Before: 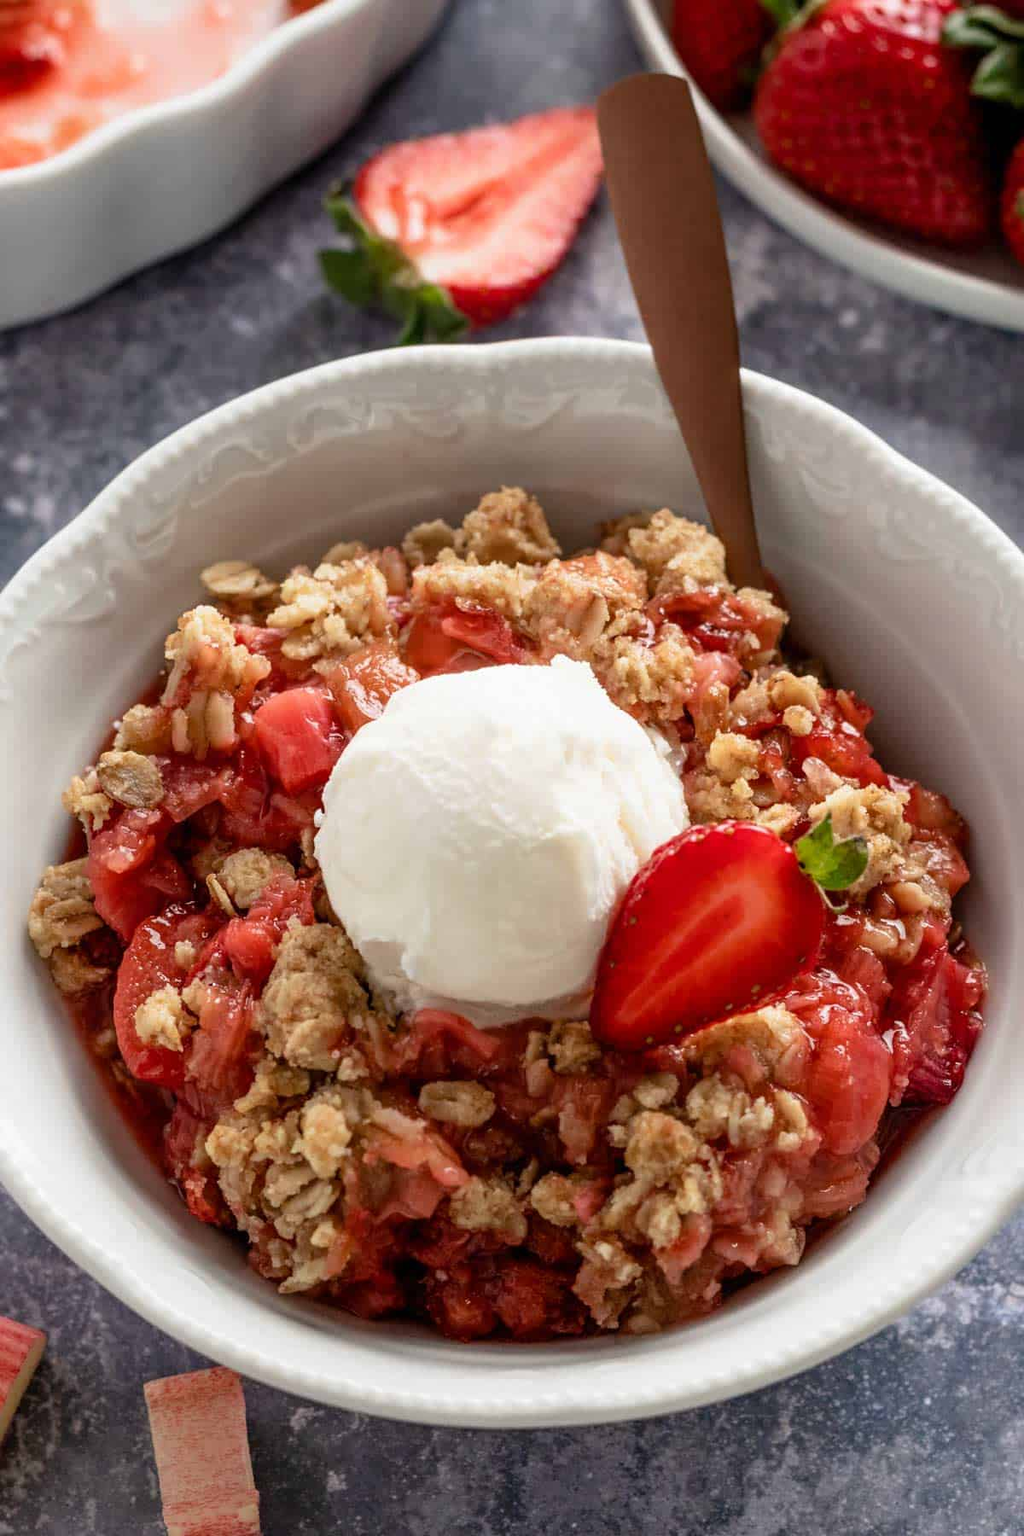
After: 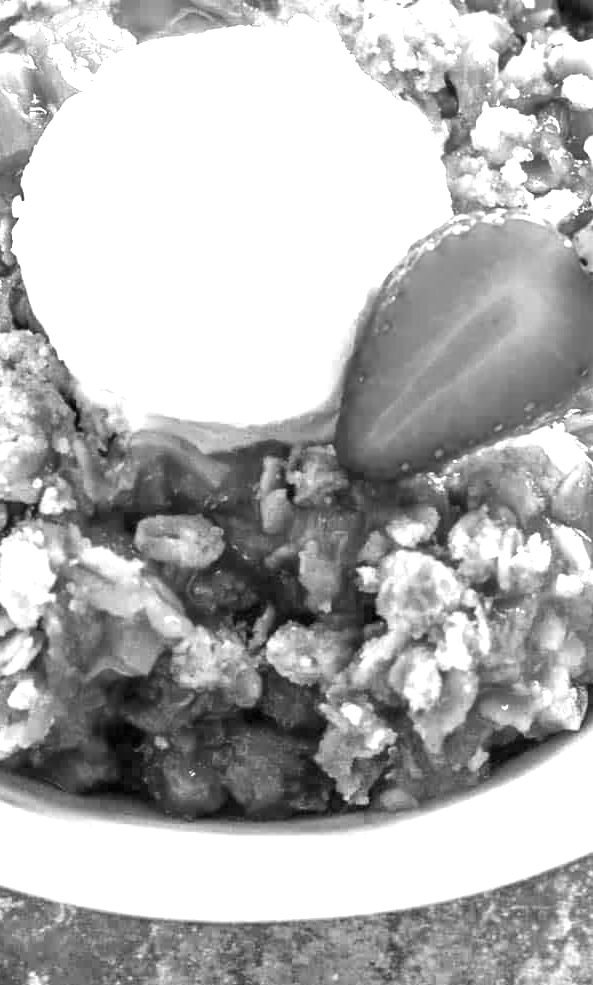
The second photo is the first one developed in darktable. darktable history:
exposure: exposure 2.25 EV, compensate highlight preservation false
color zones: curves: ch0 [(0, 0.444) (0.143, 0.442) (0.286, 0.441) (0.429, 0.441) (0.571, 0.441) (0.714, 0.441) (0.857, 0.442) (1, 0.444)]
monochrome: on, module defaults
crop: left 29.672%, top 41.786%, right 20.851%, bottom 3.487%
